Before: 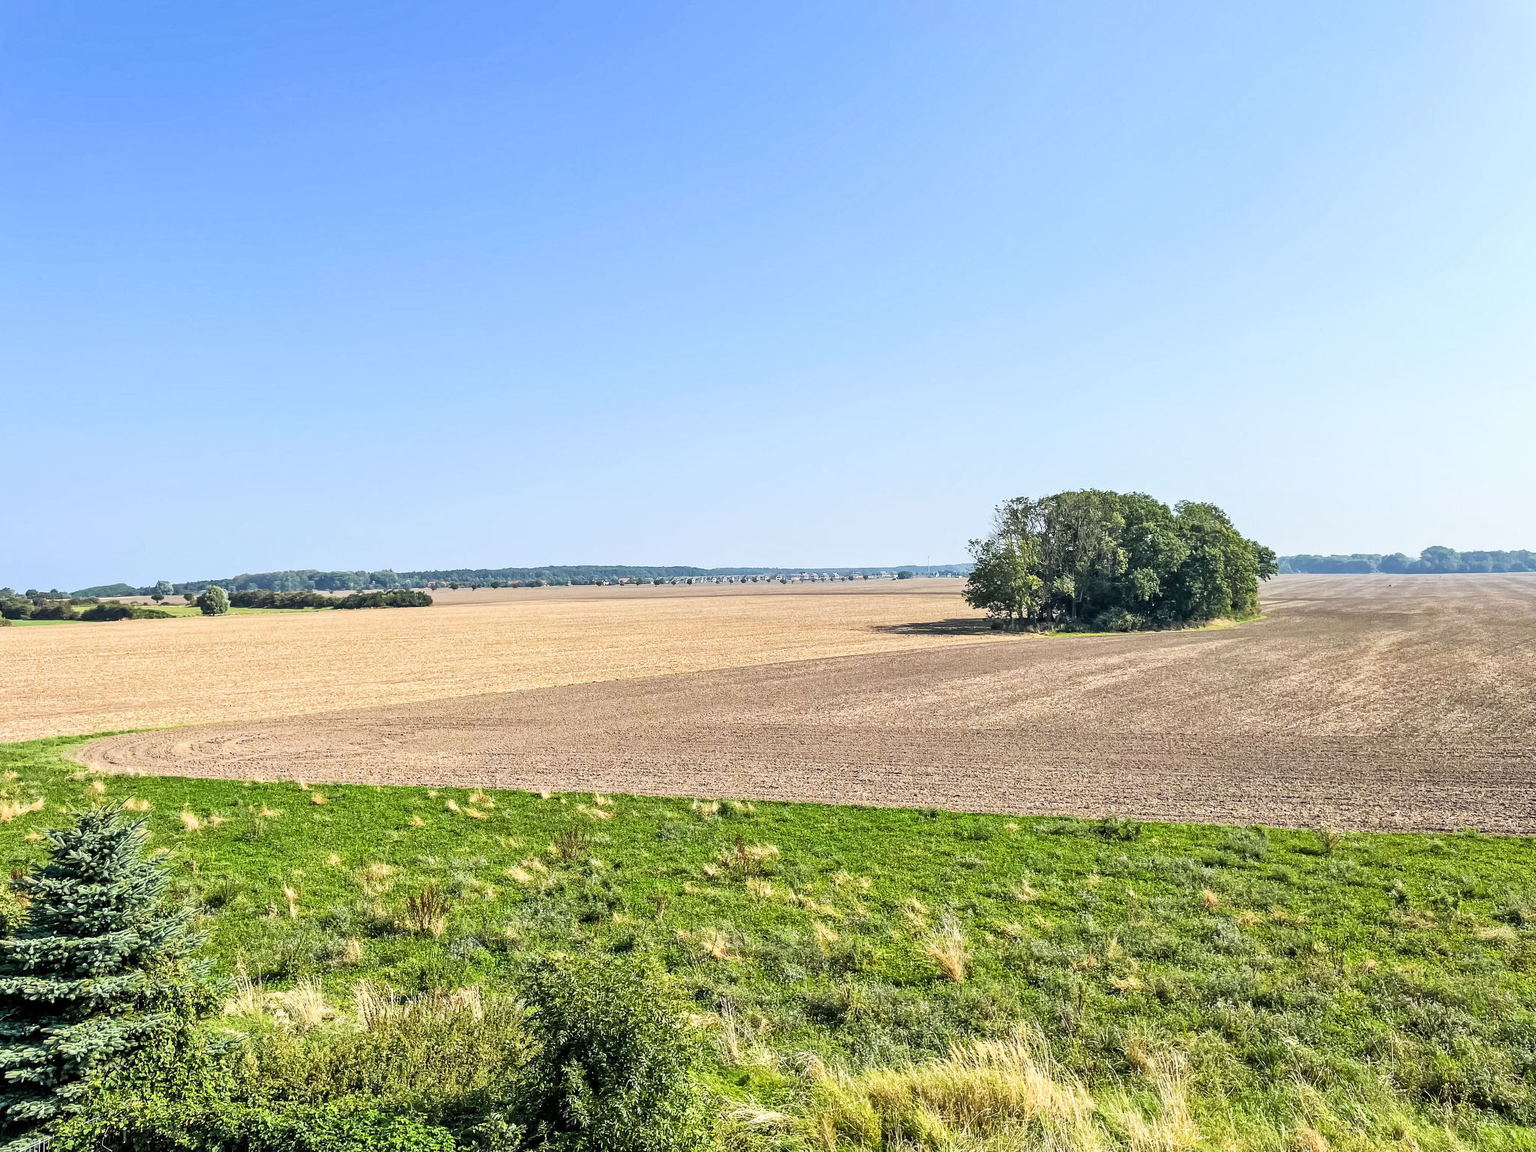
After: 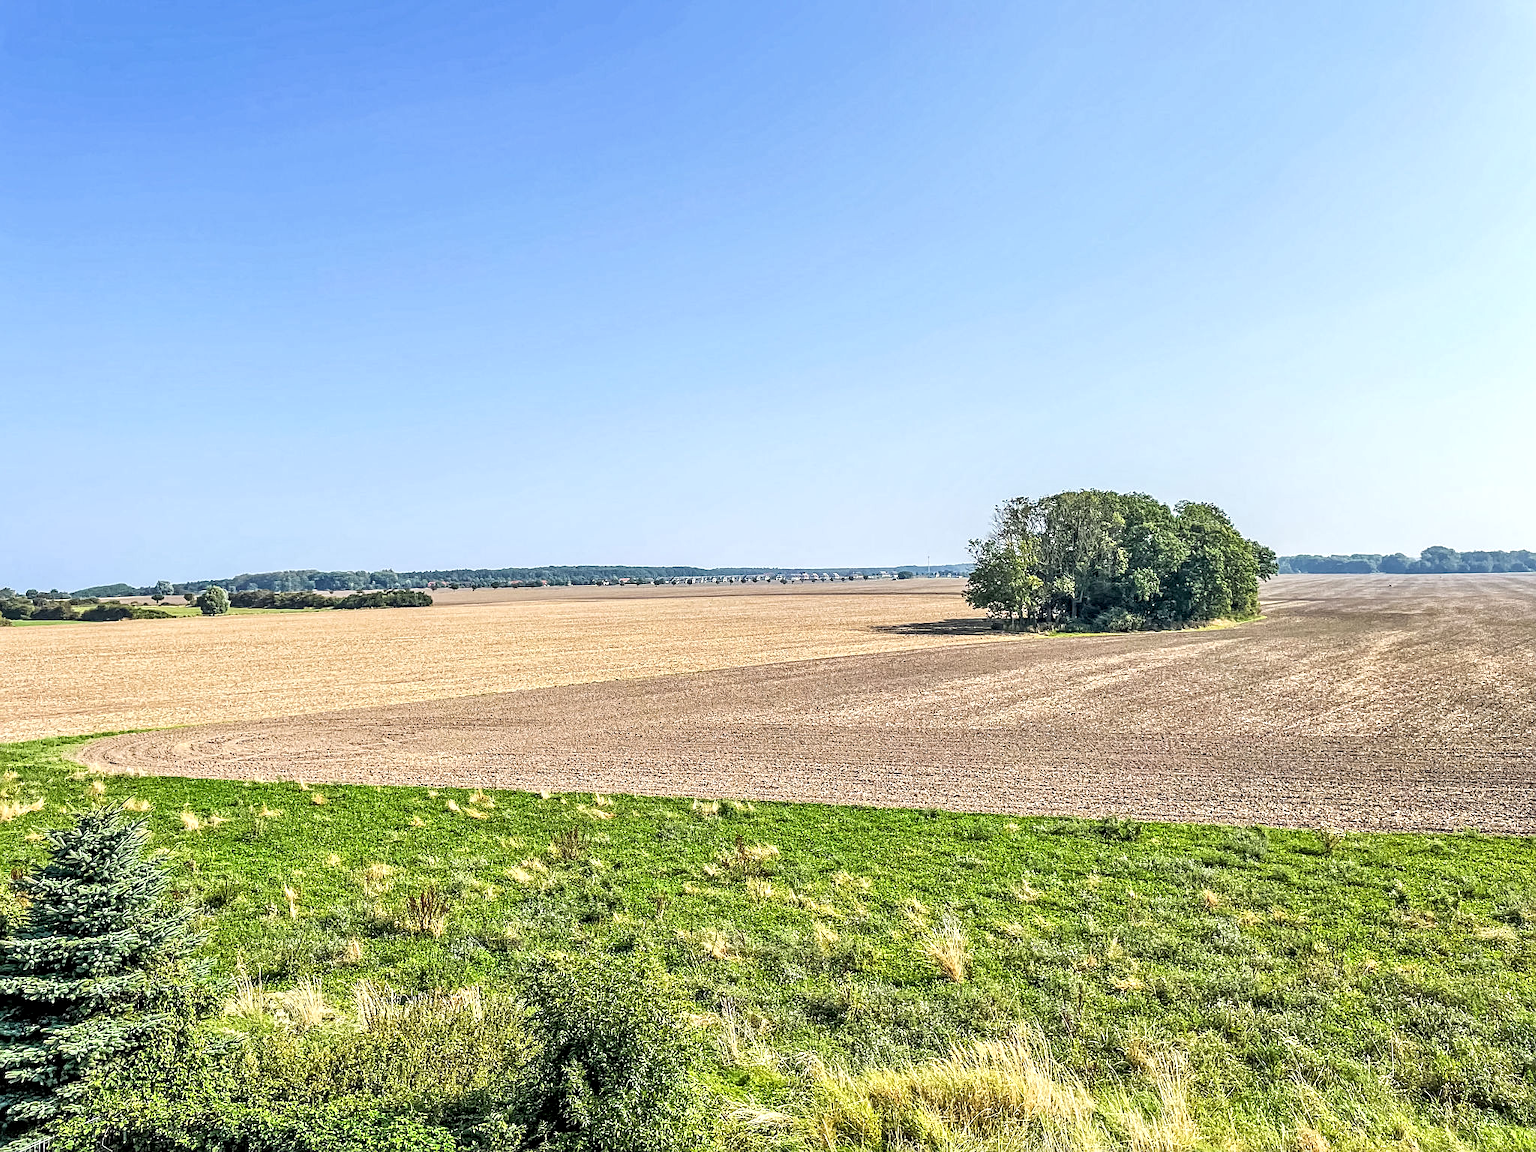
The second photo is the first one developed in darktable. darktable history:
local contrast: detail 142%
sharpen: on, module defaults
tone equalizer: -8 EV 1 EV, -7 EV 0.984 EV, -6 EV 0.997 EV, -5 EV 1.01 EV, -4 EV 1 EV, -3 EV 0.754 EV, -2 EV 0.478 EV, -1 EV 0.23 EV
